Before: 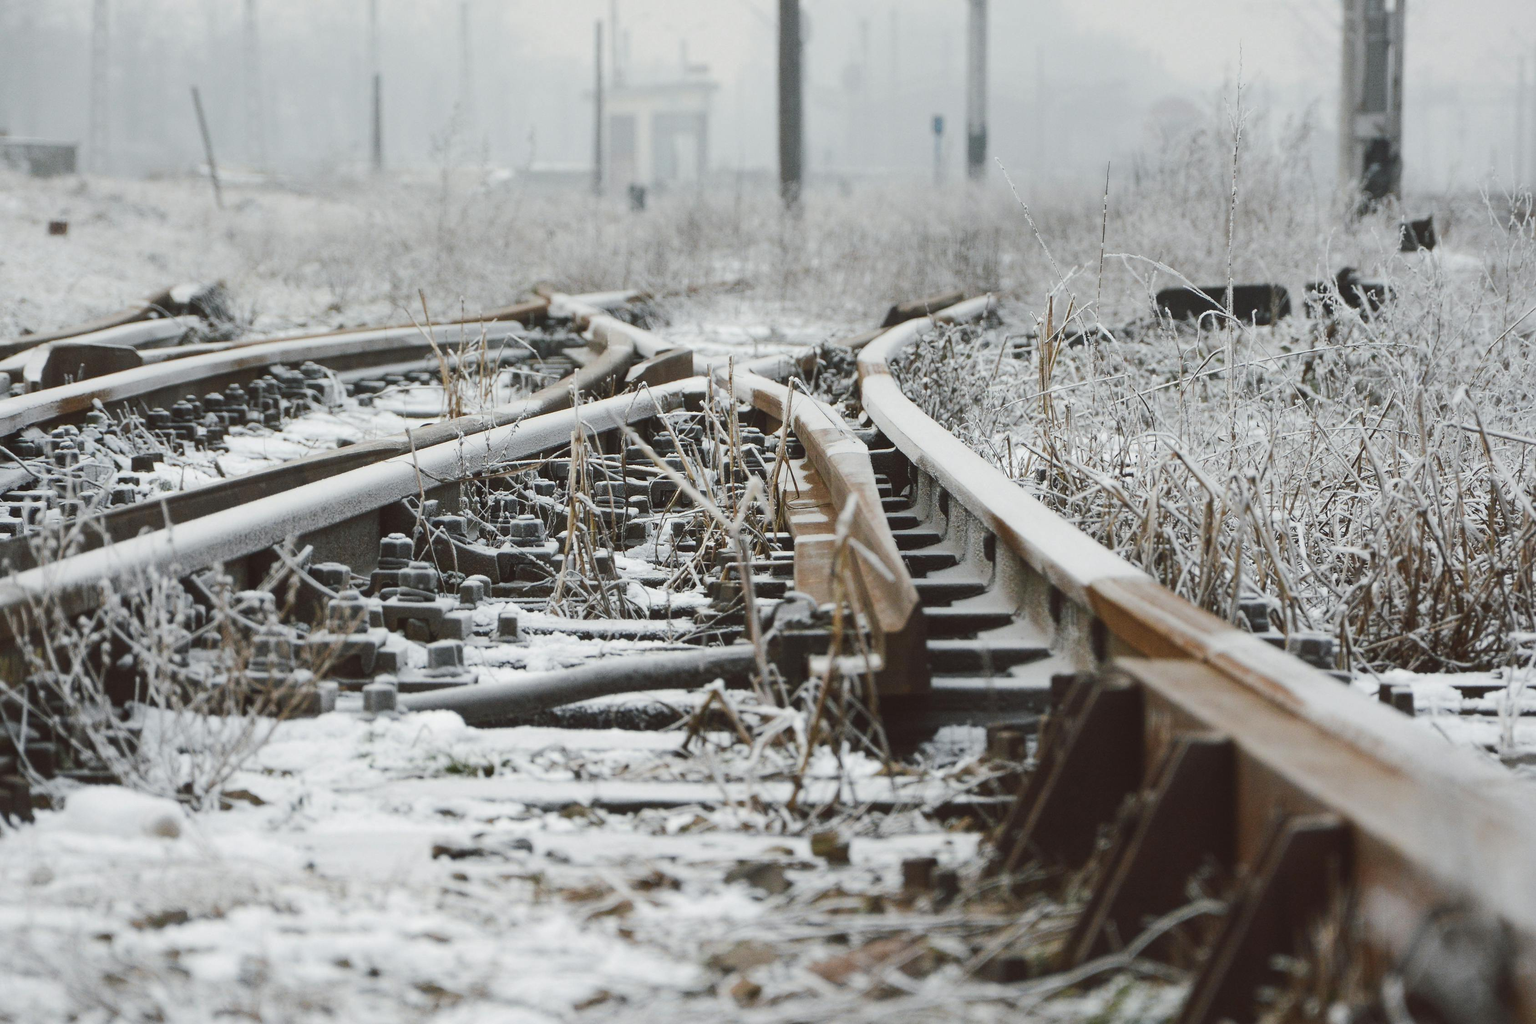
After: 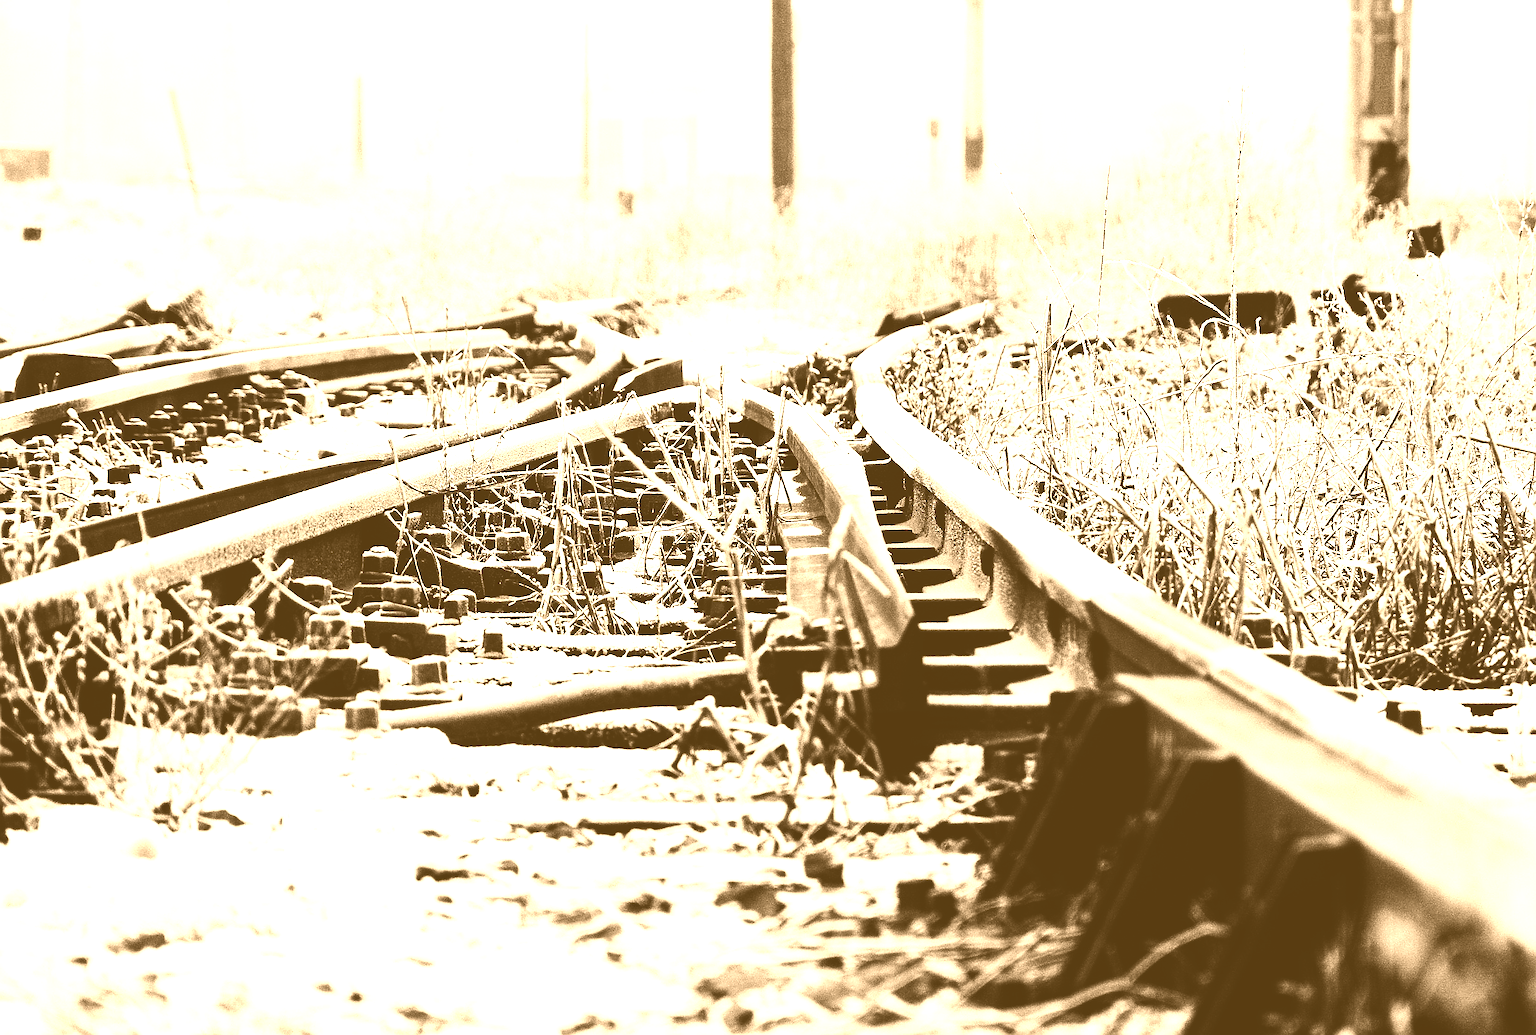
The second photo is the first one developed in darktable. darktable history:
contrast brightness saturation: contrast 0.32, brightness -0.08, saturation 0.17
crop and rotate: left 1.774%, right 0.633%, bottom 1.28%
filmic rgb: black relative exposure -4.91 EV, white relative exposure 2.84 EV, hardness 3.7
tone equalizer: -8 EV -0.417 EV, -7 EV -0.389 EV, -6 EV -0.333 EV, -5 EV -0.222 EV, -3 EV 0.222 EV, -2 EV 0.333 EV, -1 EV 0.389 EV, +0 EV 0.417 EV, edges refinement/feathering 500, mask exposure compensation -1.57 EV, preserve details no
colorize: hue 28.8°, source mix 100%
velvia: strength 30%
sharpen: radius 1.4, amount 1.25, threshold 0.7
